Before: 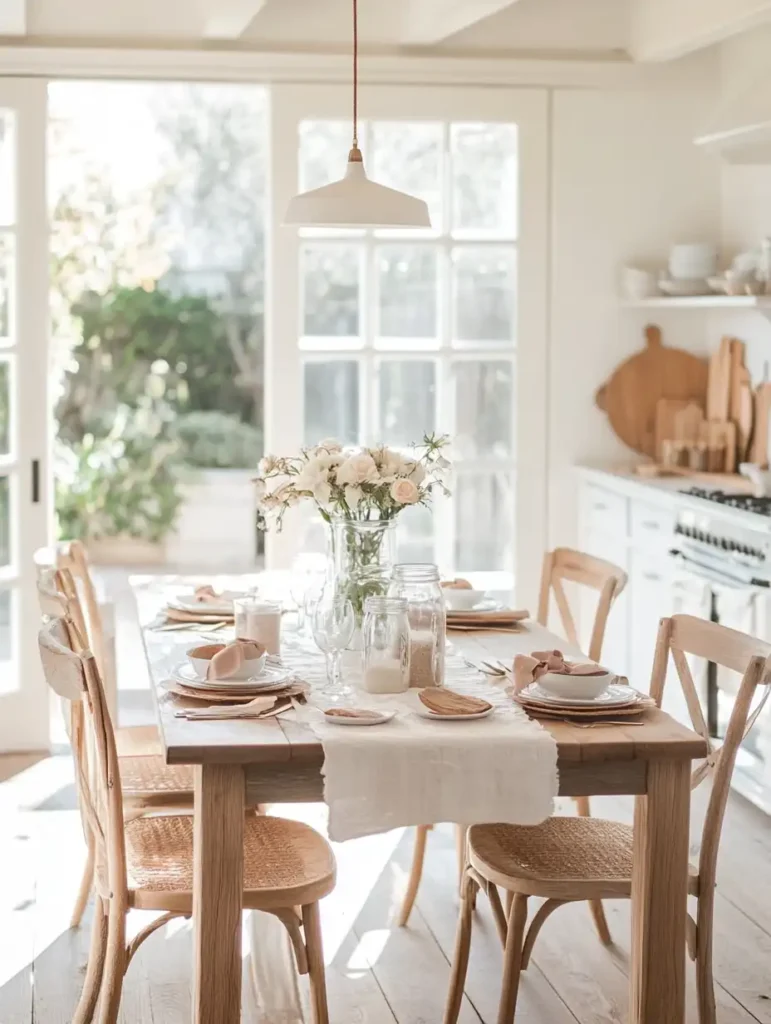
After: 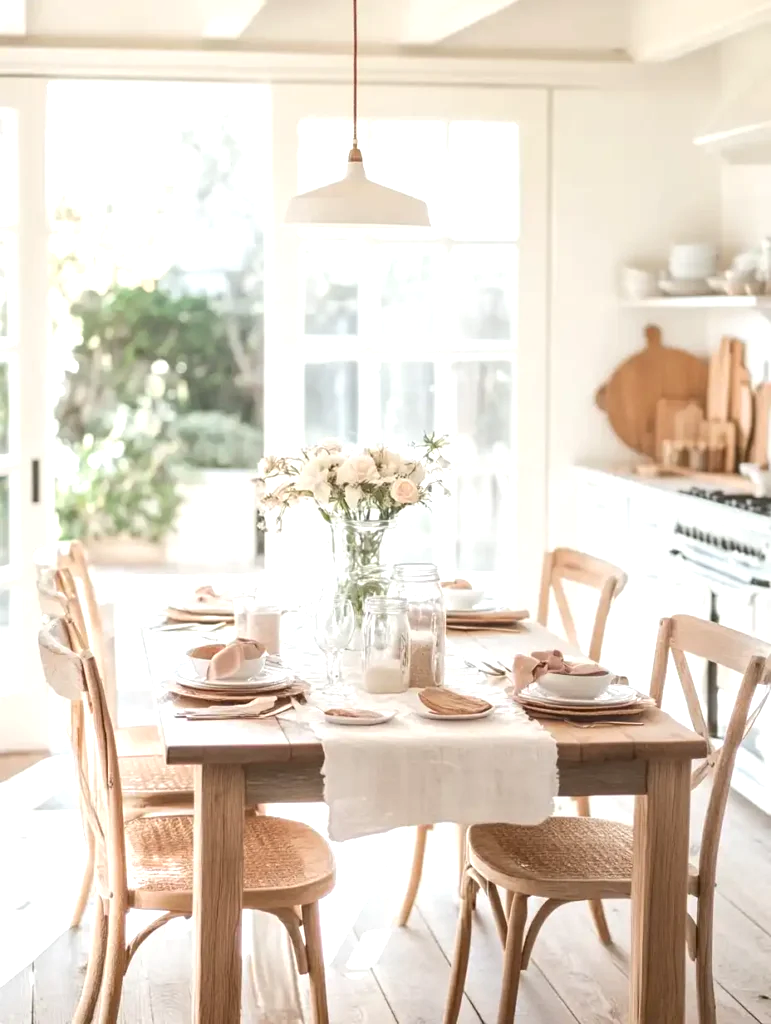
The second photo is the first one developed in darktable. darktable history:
local contrast: highlights 100%, shadows 100%, detail 120%, midtone range 0.2
exposure: exposure 0.515 EV, compensate highlight preservation false
